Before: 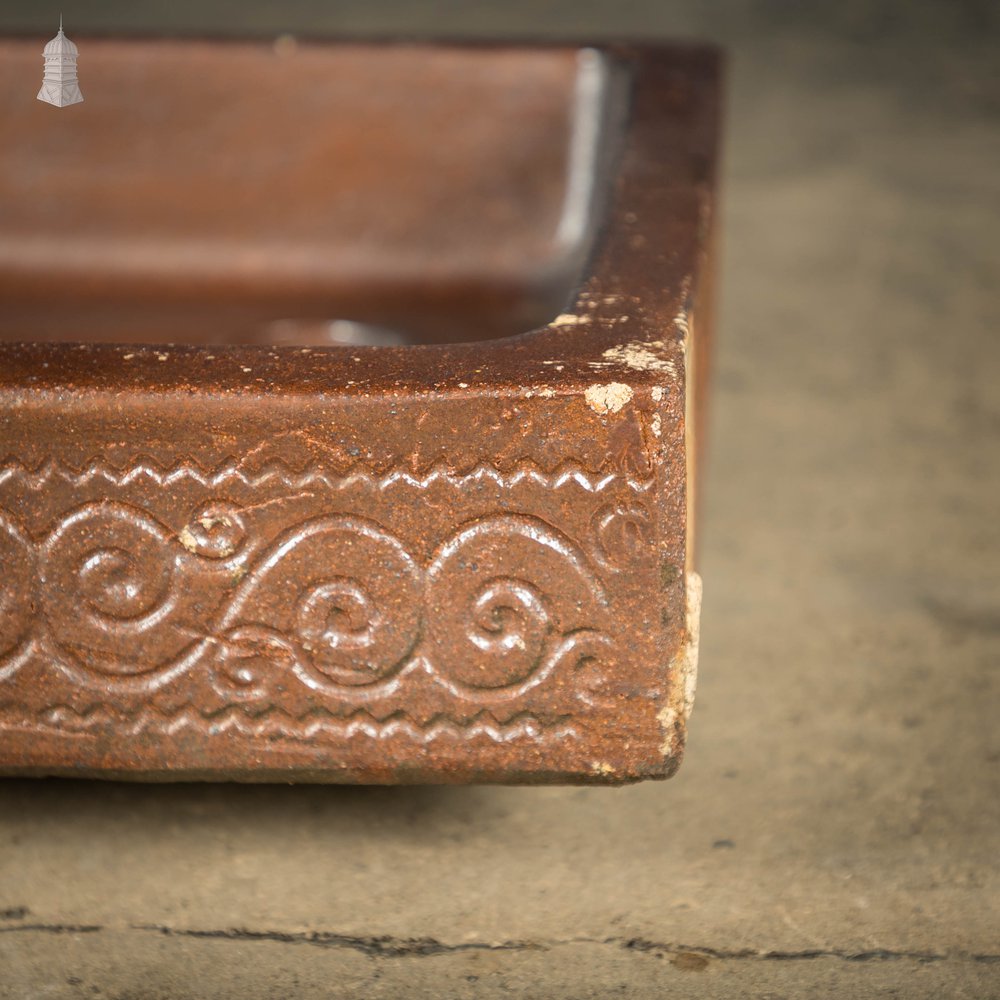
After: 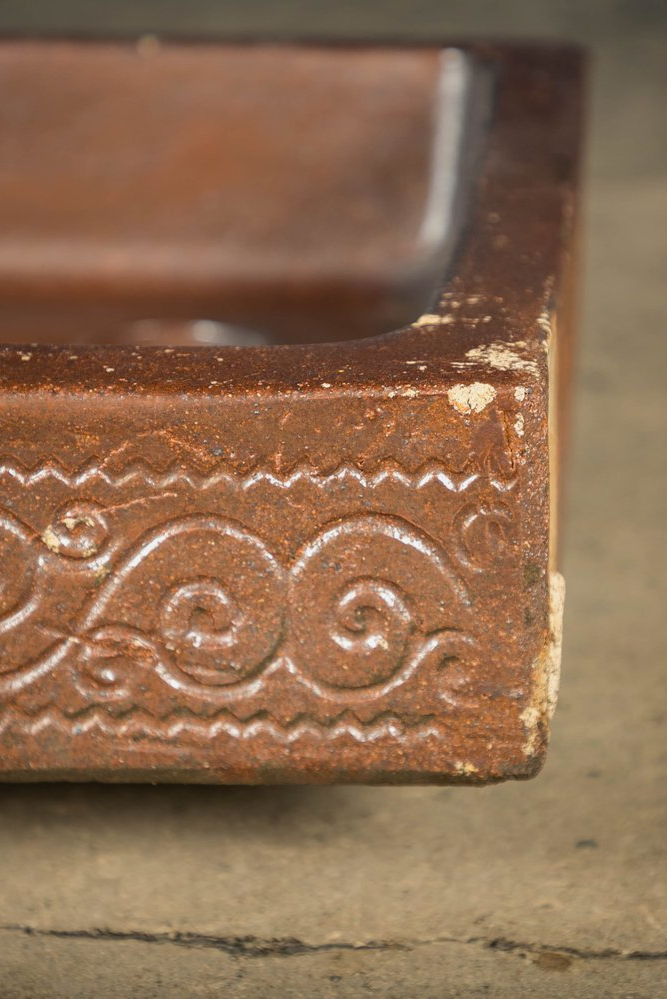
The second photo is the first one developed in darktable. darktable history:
shadows and highlights: white point adjustment -3.5, highlights -63.59, soften with gaussian
crop and rotate: left 13.717%, right 19.542%
